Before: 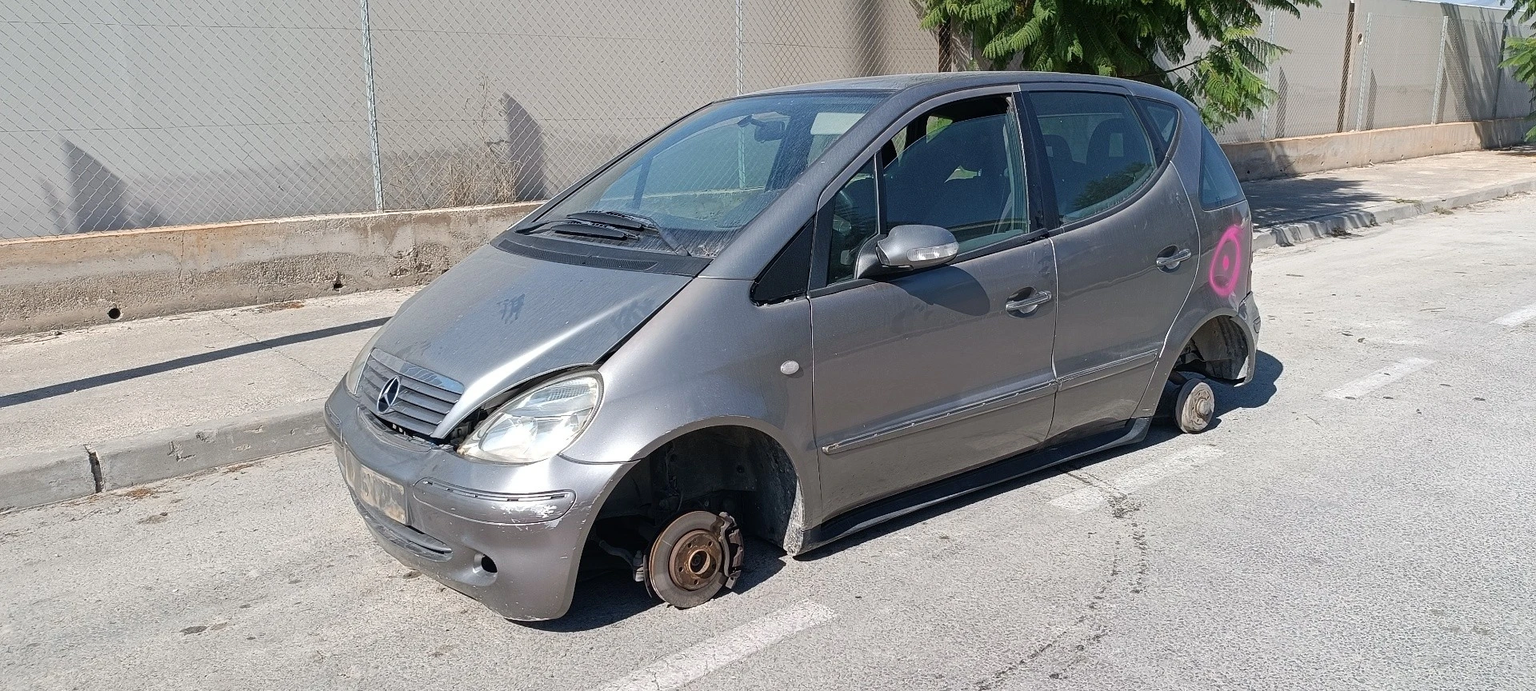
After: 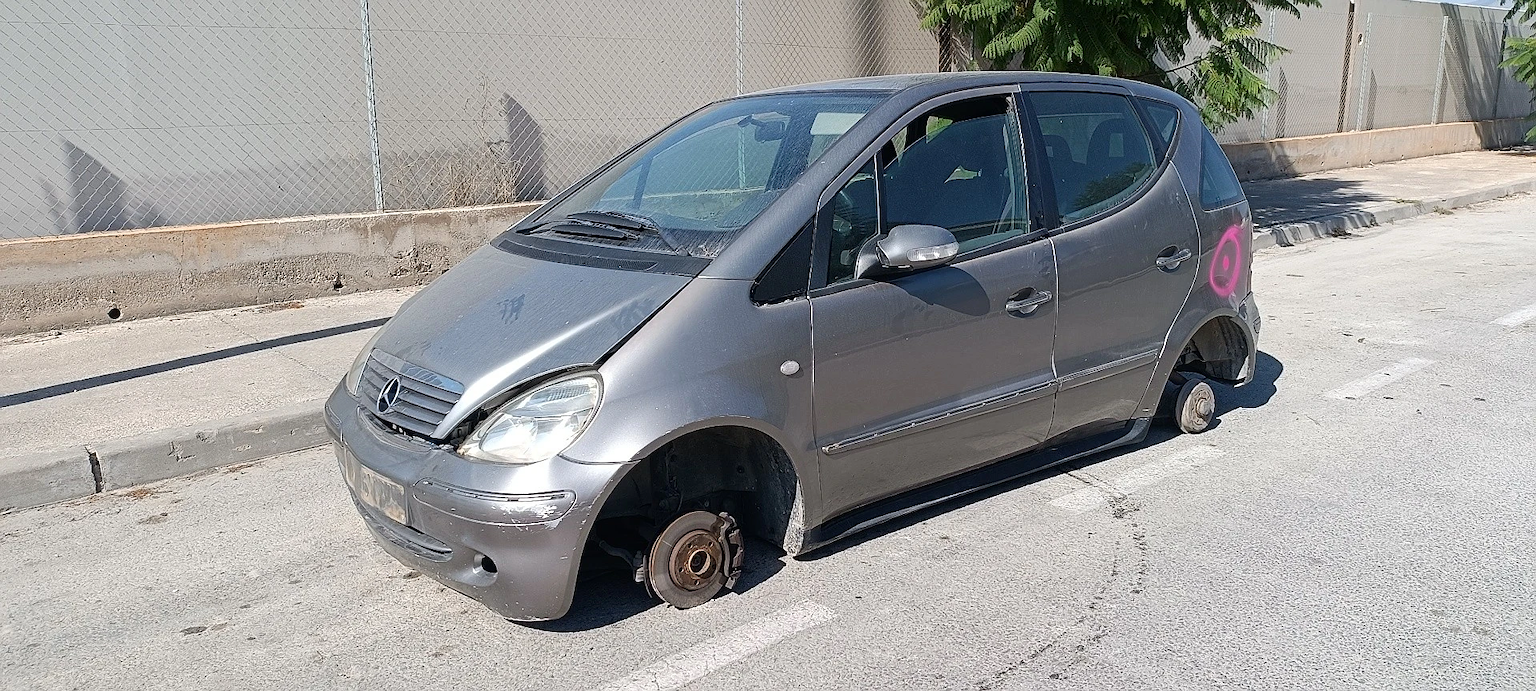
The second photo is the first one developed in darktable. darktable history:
sharpen: radius 1
contrast brightness saturation: contrast 0.081, saturation 0.017
